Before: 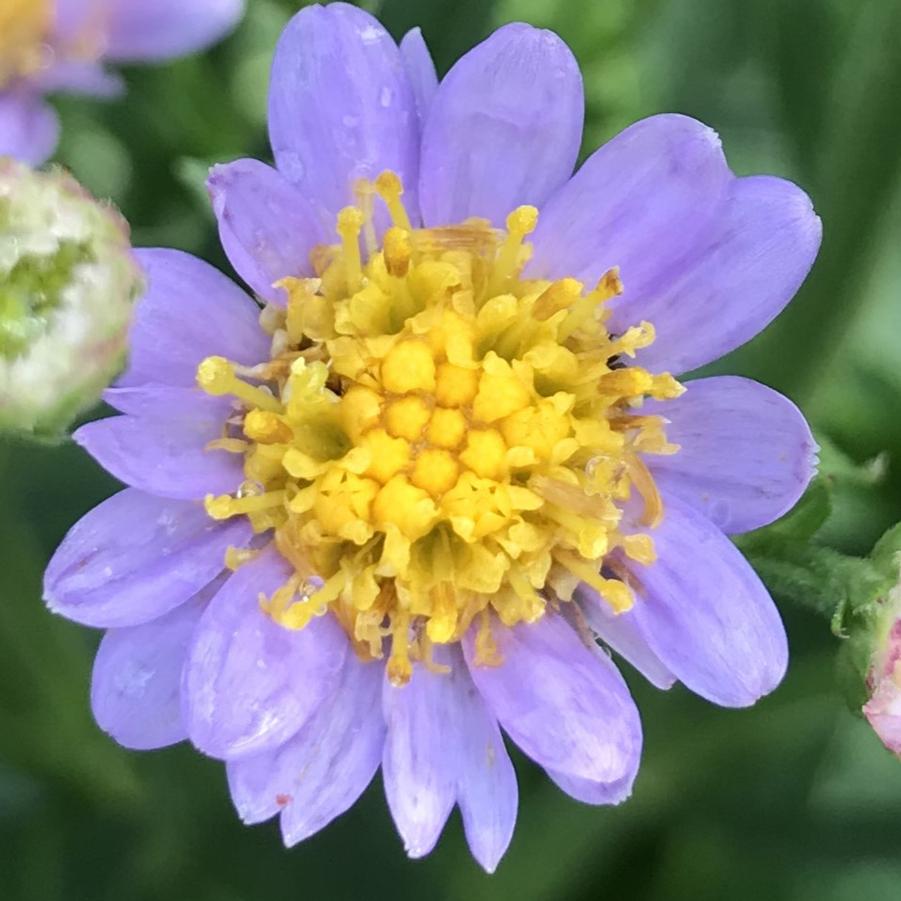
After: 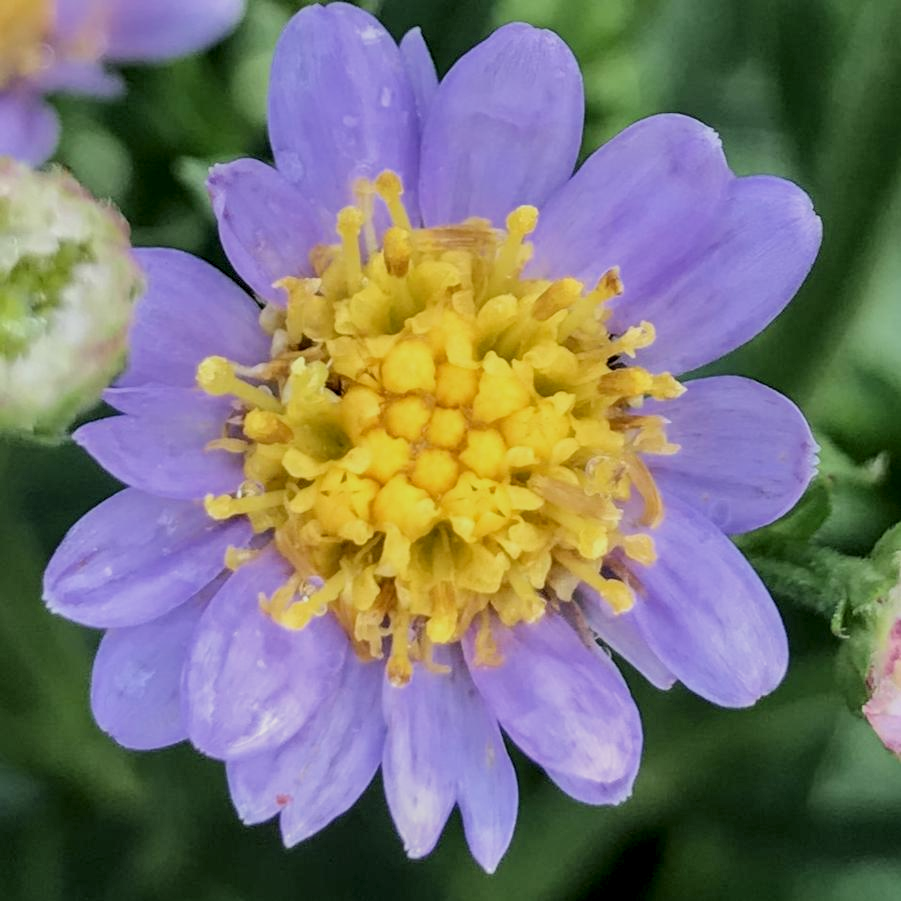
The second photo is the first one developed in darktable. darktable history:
local contrast: detail 144%
filmic rgb: black relative exposure -7.65 EV, white relative exposure 4.56 EV, hardness 3.61, color science v6 (2022)
shadows and highlights: shadows 25, white point adjustment -3, highlights -30
